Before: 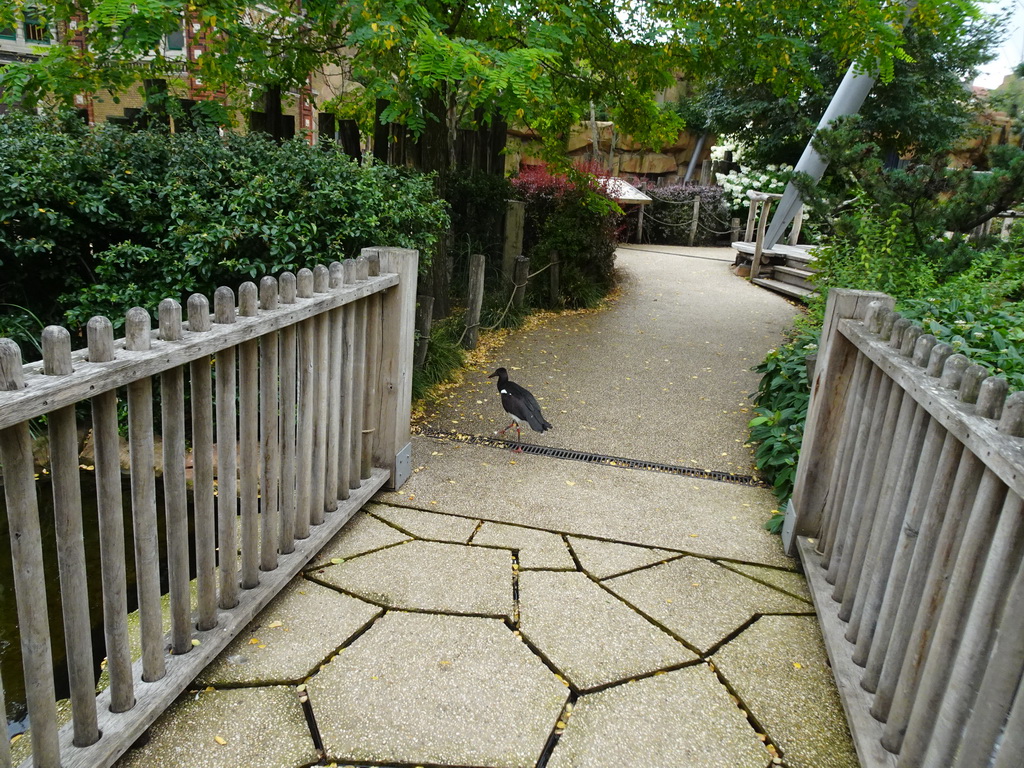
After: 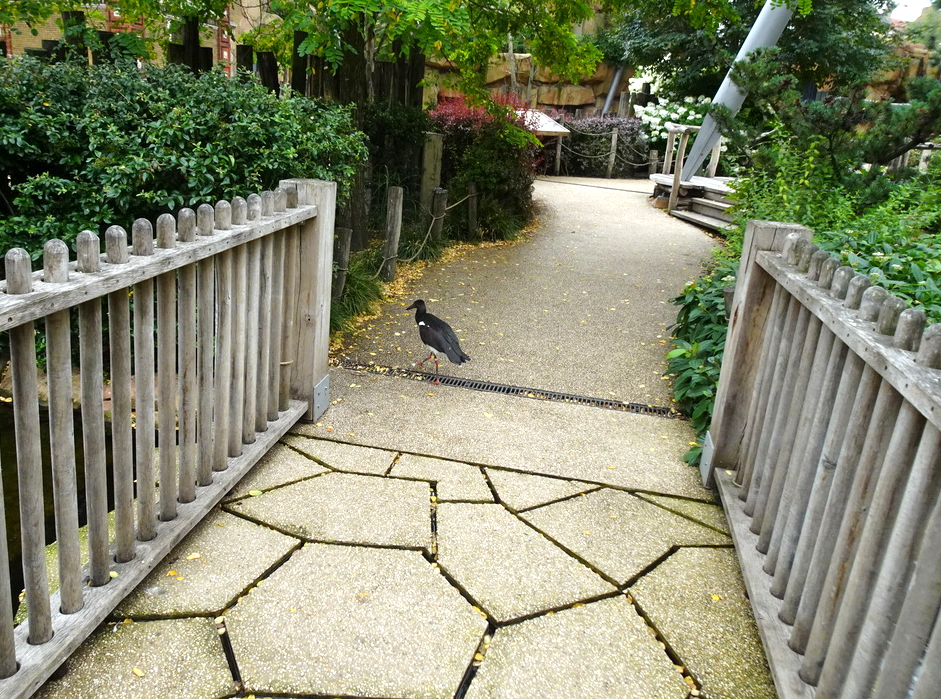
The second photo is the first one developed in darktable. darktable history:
exposure: black level correction 0.001, exposure 0.499 EV, compensate highlight preservation false
crop and rotate: left 8.025%, top 8.957%
